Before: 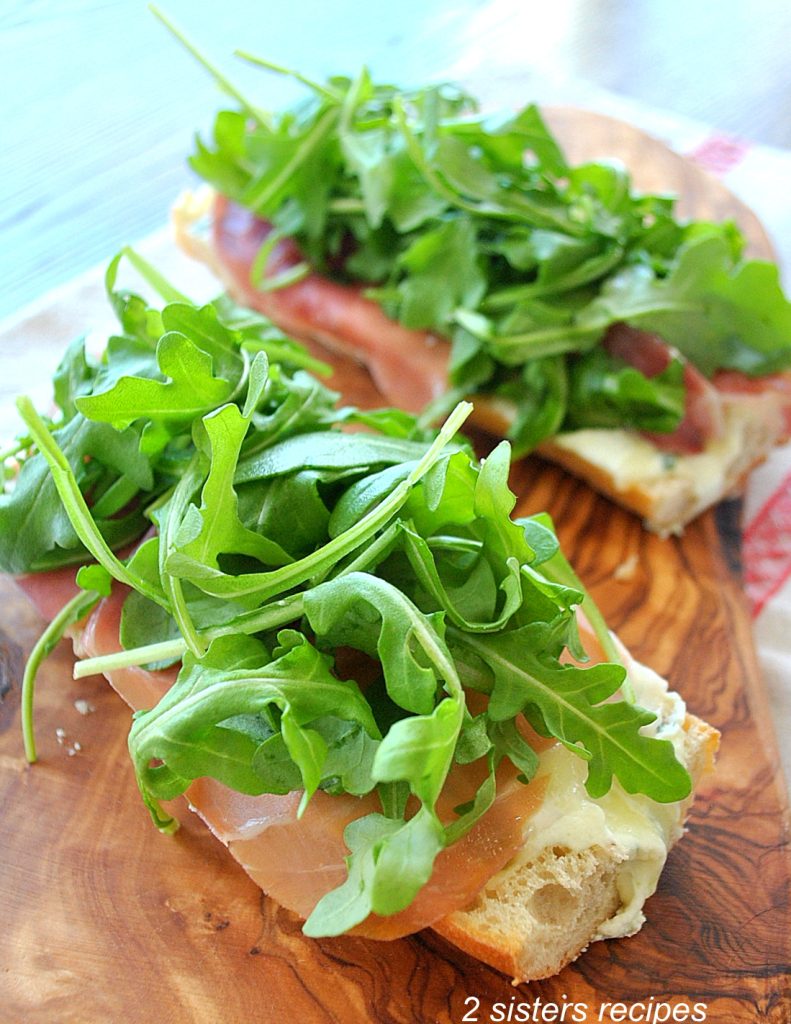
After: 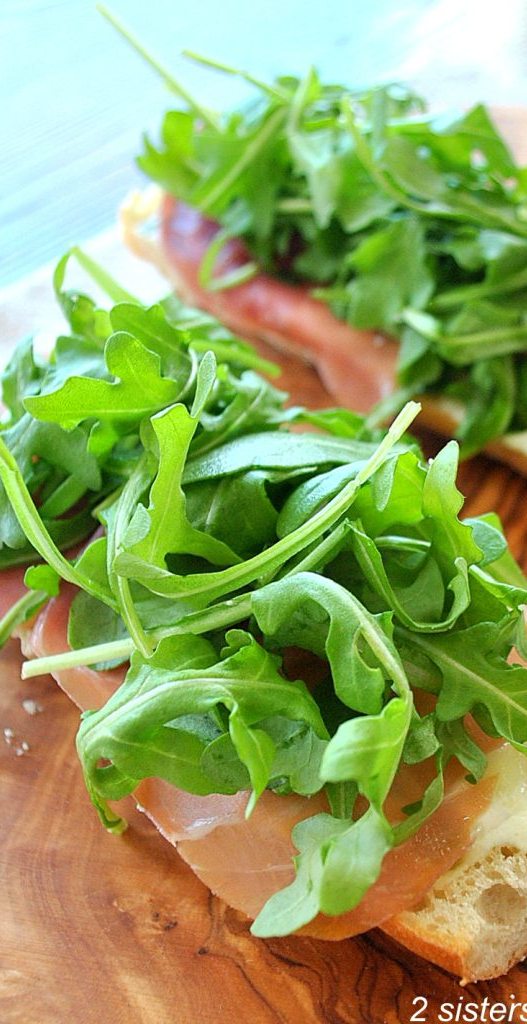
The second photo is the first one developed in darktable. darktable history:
crop and rotate: left 6.617%, right 26.717%
